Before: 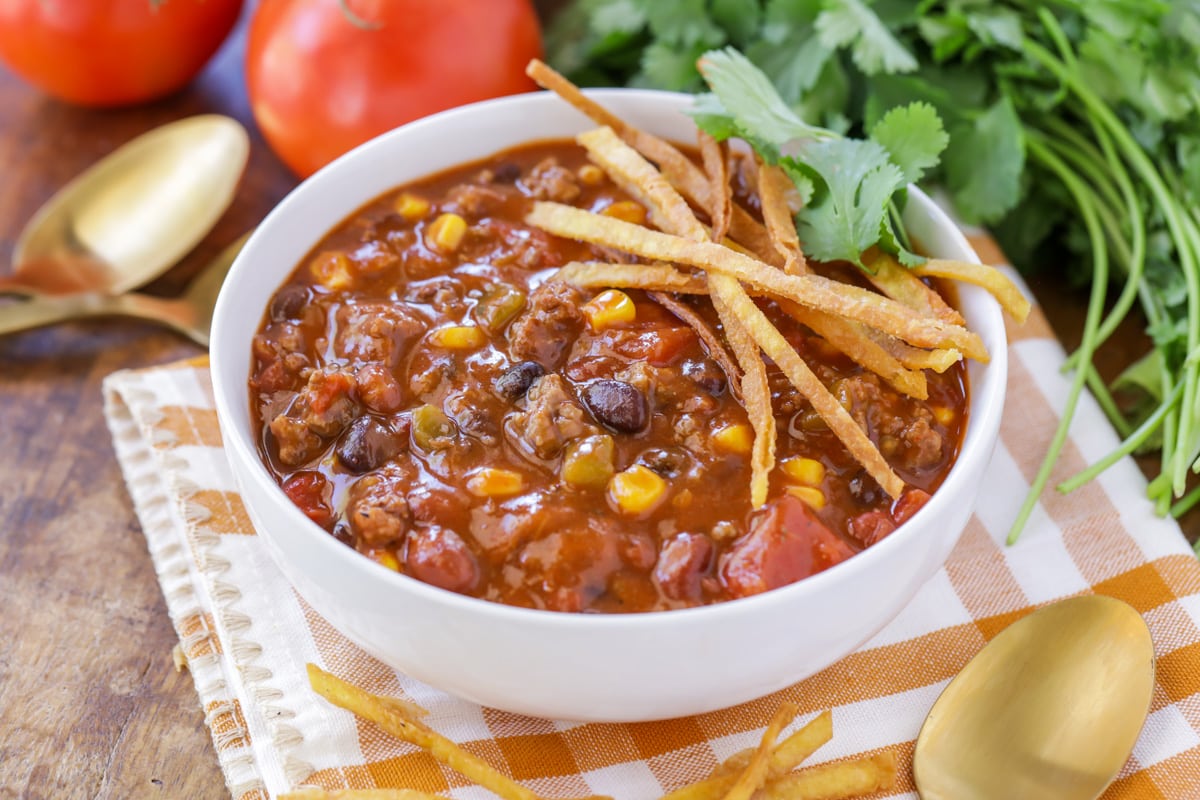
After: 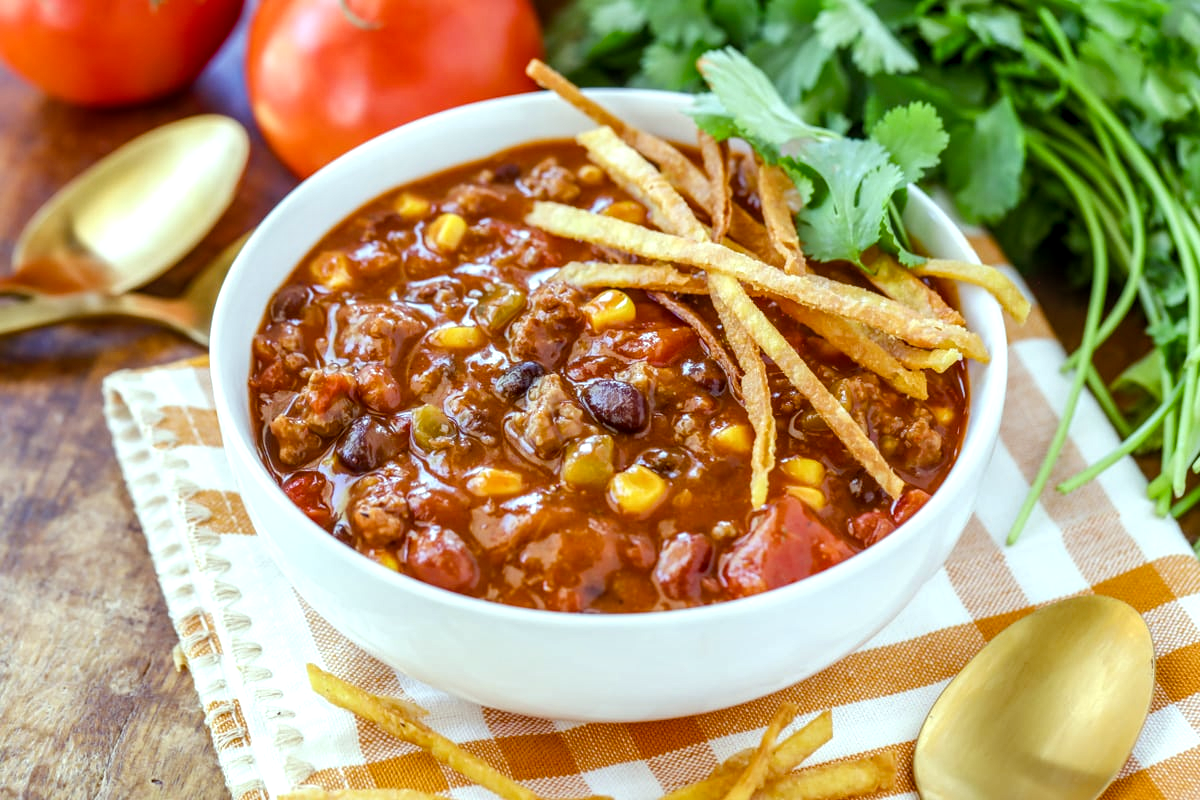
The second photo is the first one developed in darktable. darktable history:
color balance rgb: highlights gain › luminance 19.775%, highlights gain › chroma 2.723%, highlights gain › hue 171.11°, perceptual saturation grading › global saturation 20%, perceptual saturation grading › highlights -25.081%, perceptual saturation grading › shadows 25.616%, global vibrance 9.709%
local contrast: detail 130%
